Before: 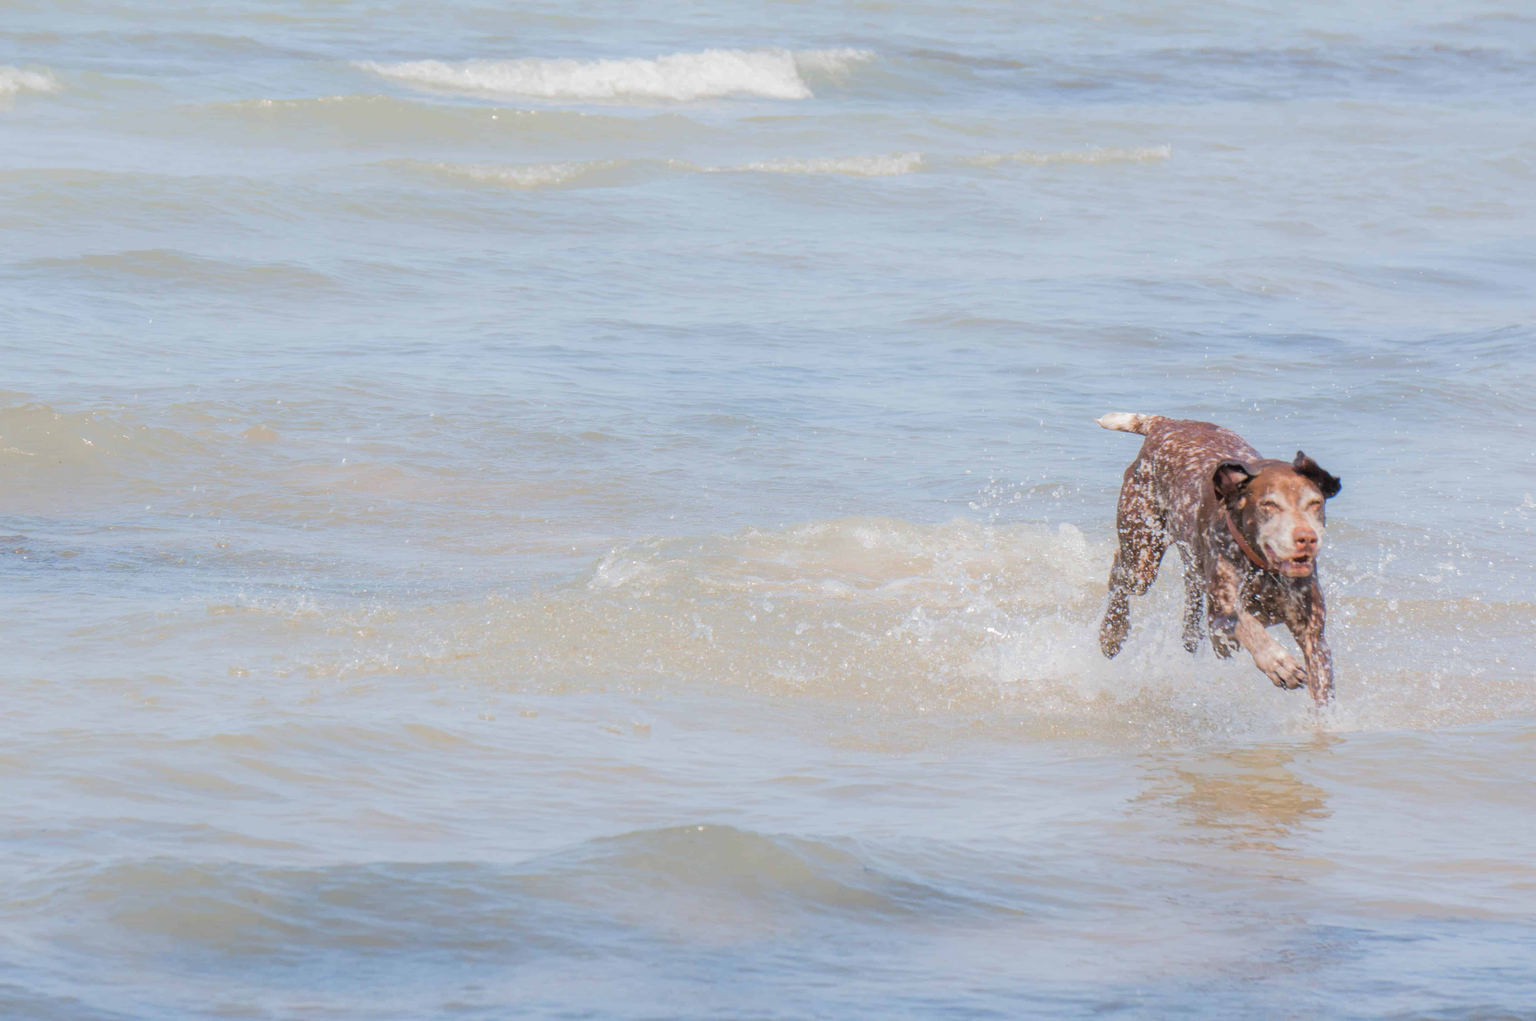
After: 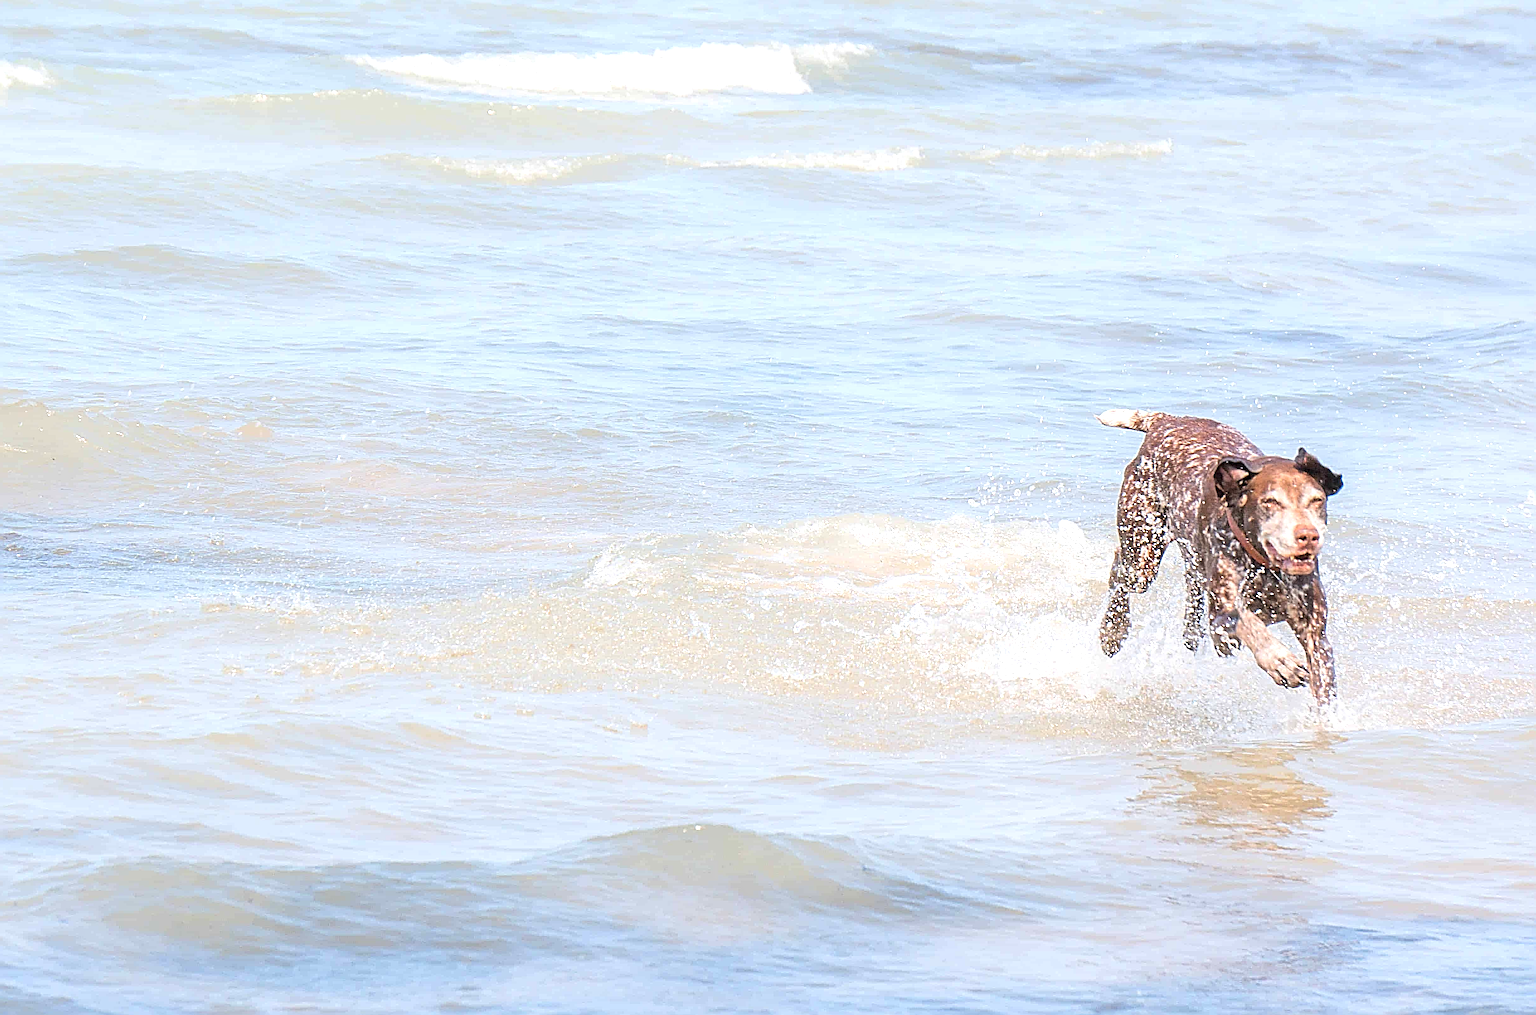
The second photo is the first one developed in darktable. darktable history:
crop: left 0.489%, top 0.616%, right 0.182%, bottom 0.538%
exposure: black level correction 0, exposure 0.701 EV, compensate highlight preservation false
color balance rgb: perceptual saturation grading › global saturation 0.892%, saturation formula JzAzBz (2021)
sharpen: radius 4.032, amount 1.998
local contrast: mode bilateral grid, contrast 21, coarseness 50, detail 119%, midtone range 0.2
